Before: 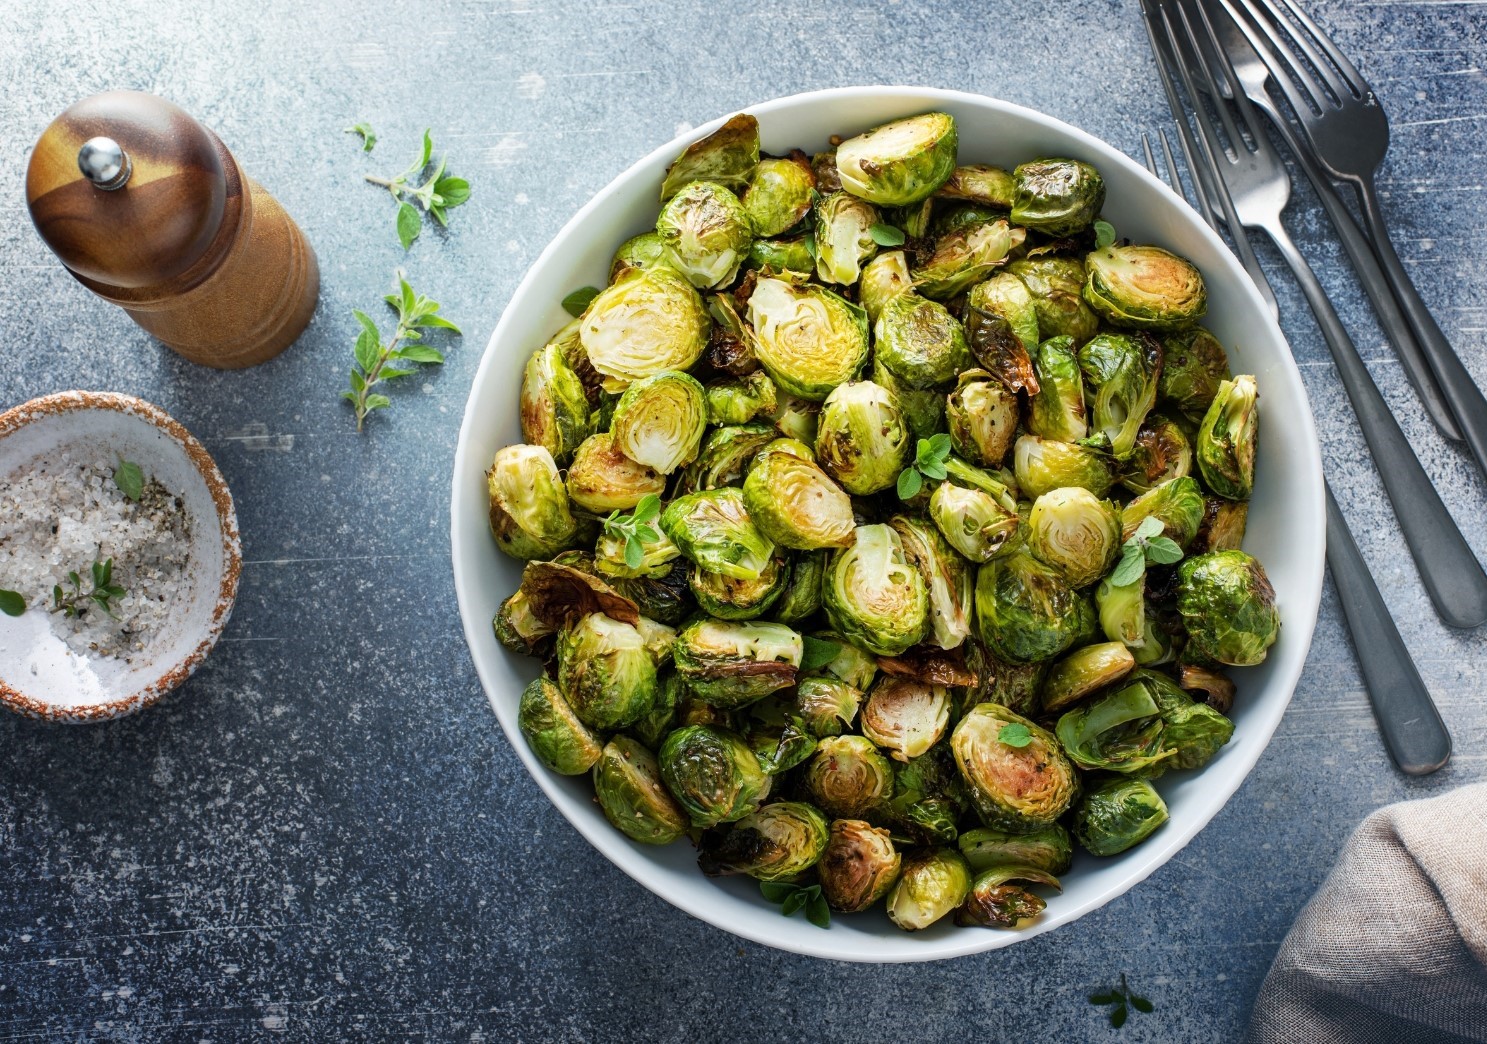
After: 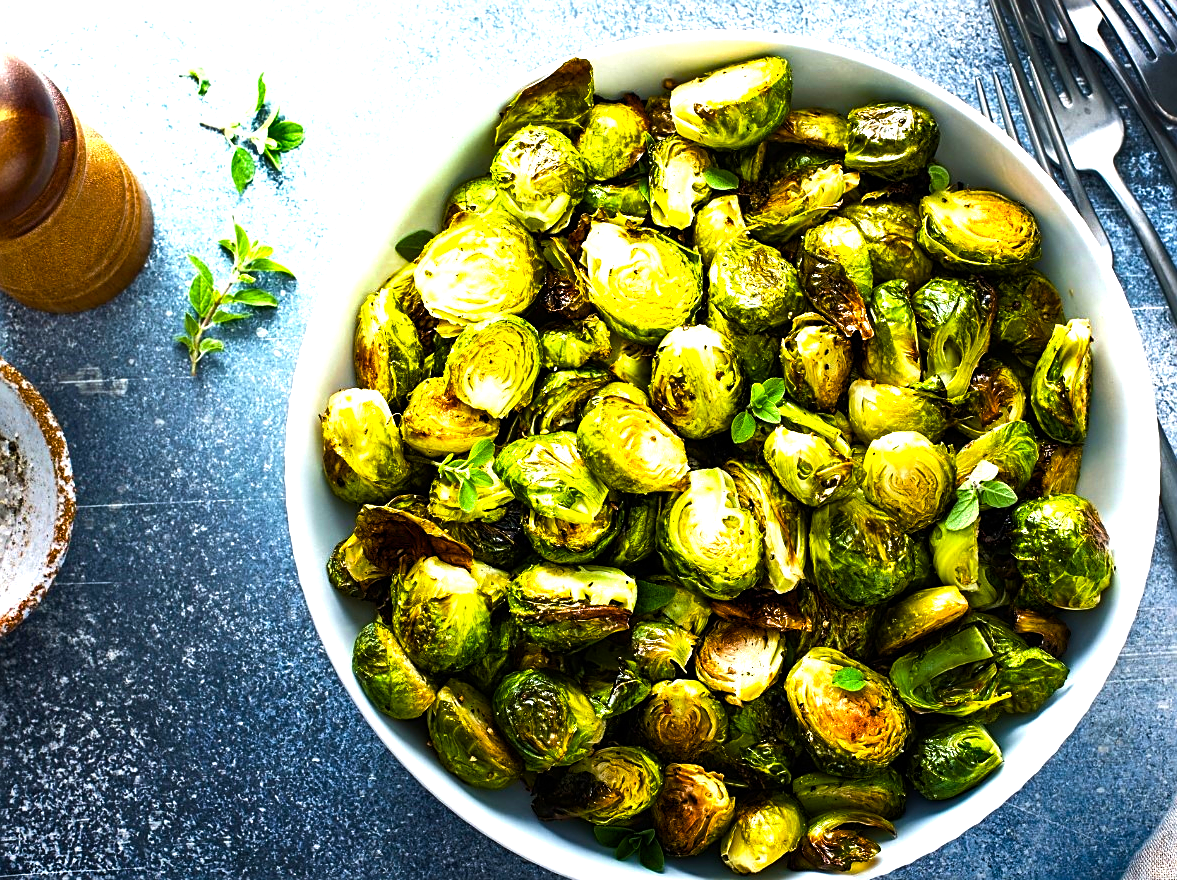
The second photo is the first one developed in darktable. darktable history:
shadows and highlights: shadows 32, highlights -32, soften with gaussian
crop: left 11.225%, top 5.381%, right 9.565%, bottom 10.314%
velvia: strength 15%
color balance rgb: linear chroma grading › global chroma 9%, perceptual saturation grading › global saturation 36%, perceptual saturation grading › shadows 35%, perceptual brilliance grading › global brilliance 15%, perceptual brilliance grading › shadows -35%, global vibrance 15%
sharpen: on, module defaults
exposure: exposure 0.197 EV, compensate highlight preservation false
tone equalizer: -8 EV -0.417 EV, -7 EV -0.389 EV, -6 EV -0.333 EV, -5 EV -0.222 EV, -3 EV 0.222 EV, -2 EV 0.333 EV, -1 EV 0.389 EV, +0 EV 0.417 EV, edges refinement/feathering 500, mask exposure compensation -1.57 EV, preserve details no
